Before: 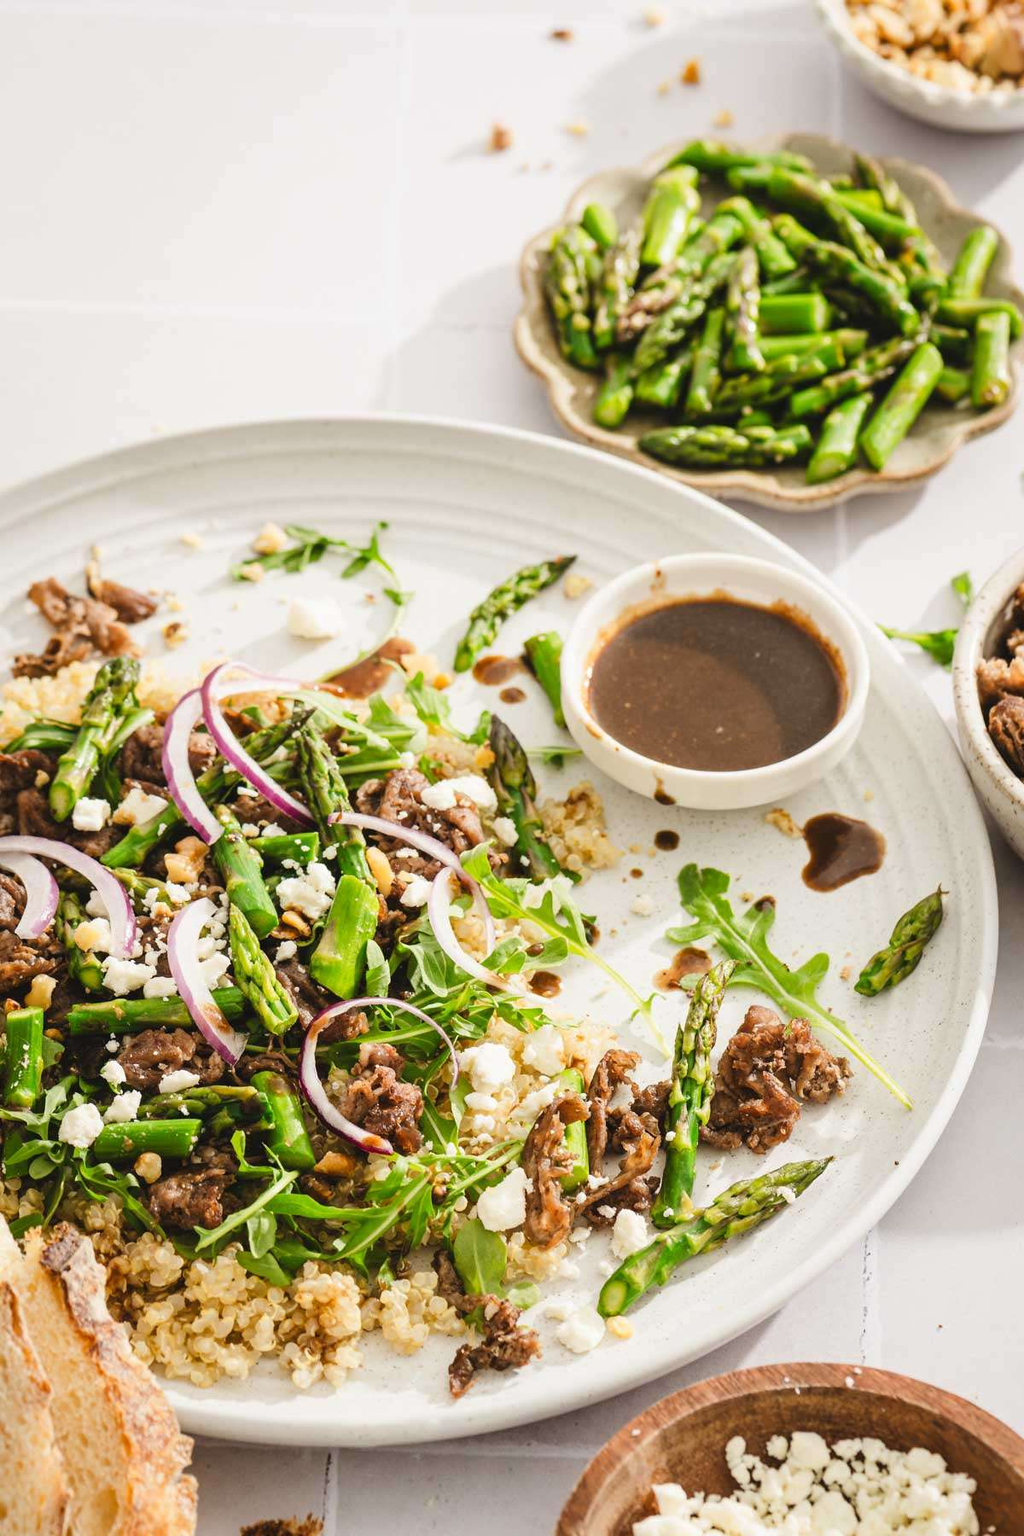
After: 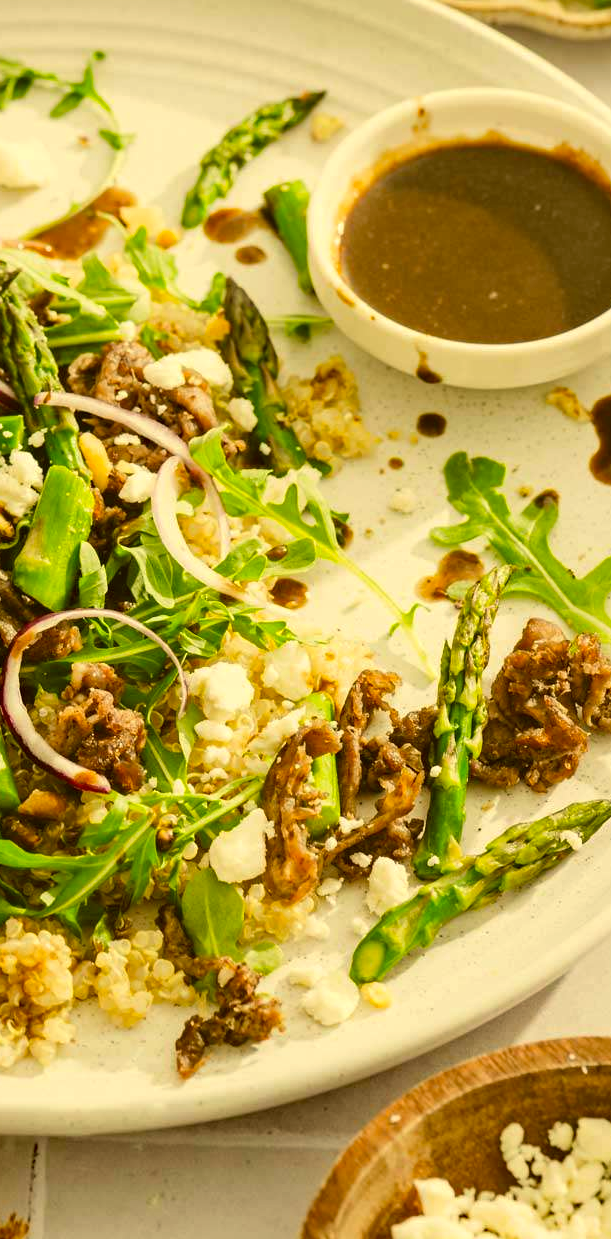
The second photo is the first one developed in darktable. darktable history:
crop and rotate: left 29.237%, top 31.152%, right 19.807%
haze removal: compatibility mode true, adaptive false
color correction: highlights a* 0.162, highlights b* 29.53, shadows a* -0.162, shadows b* 21.09
